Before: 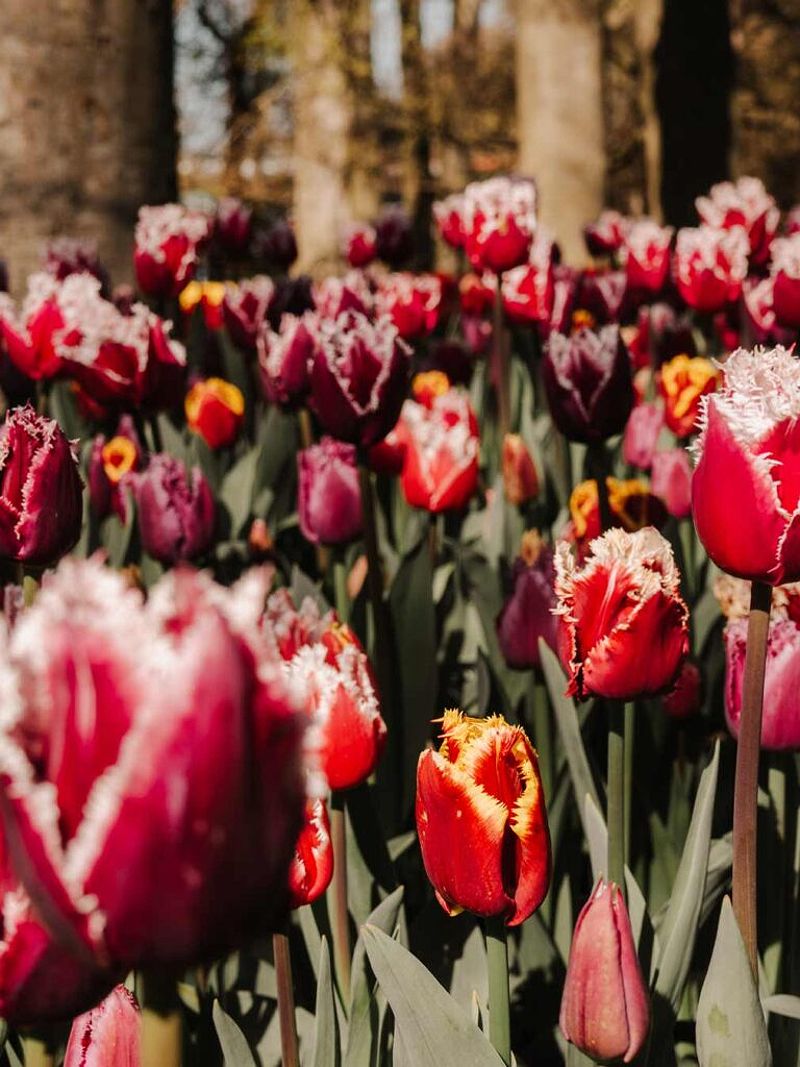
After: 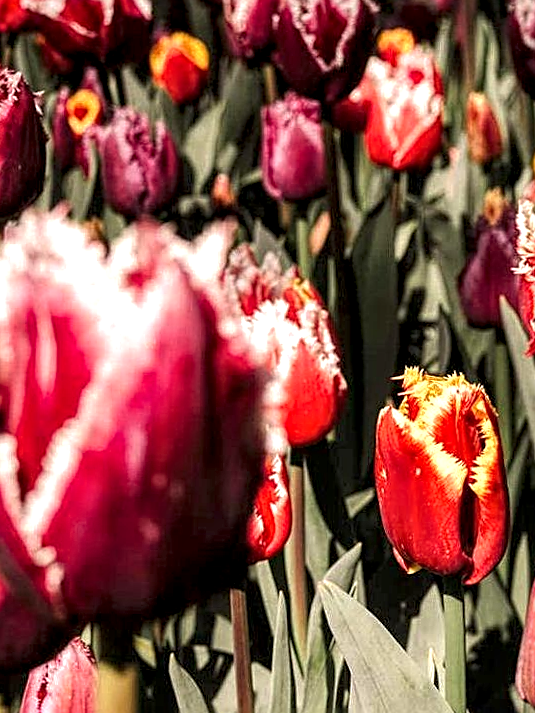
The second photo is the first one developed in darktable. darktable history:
exposure: exposure 0.6 EV, compensate highlight preservation false
crop and rotate: angle -0.82°, left 3.85%, top 31.828%, right 27.992%
white balance: emerald 1
local contrast: highlights 100%, shadows 100%, detail 200%, midtone range 0.2
sharpen: on, module defaults
